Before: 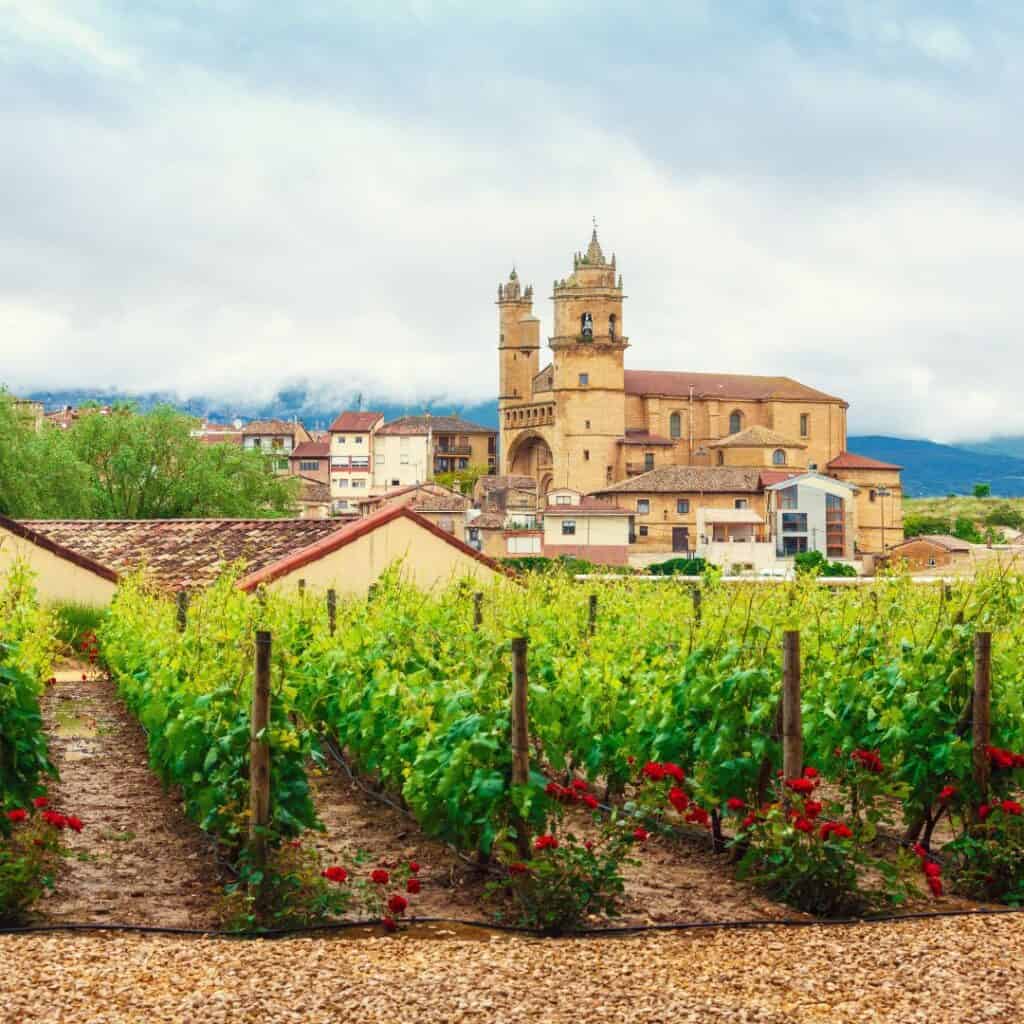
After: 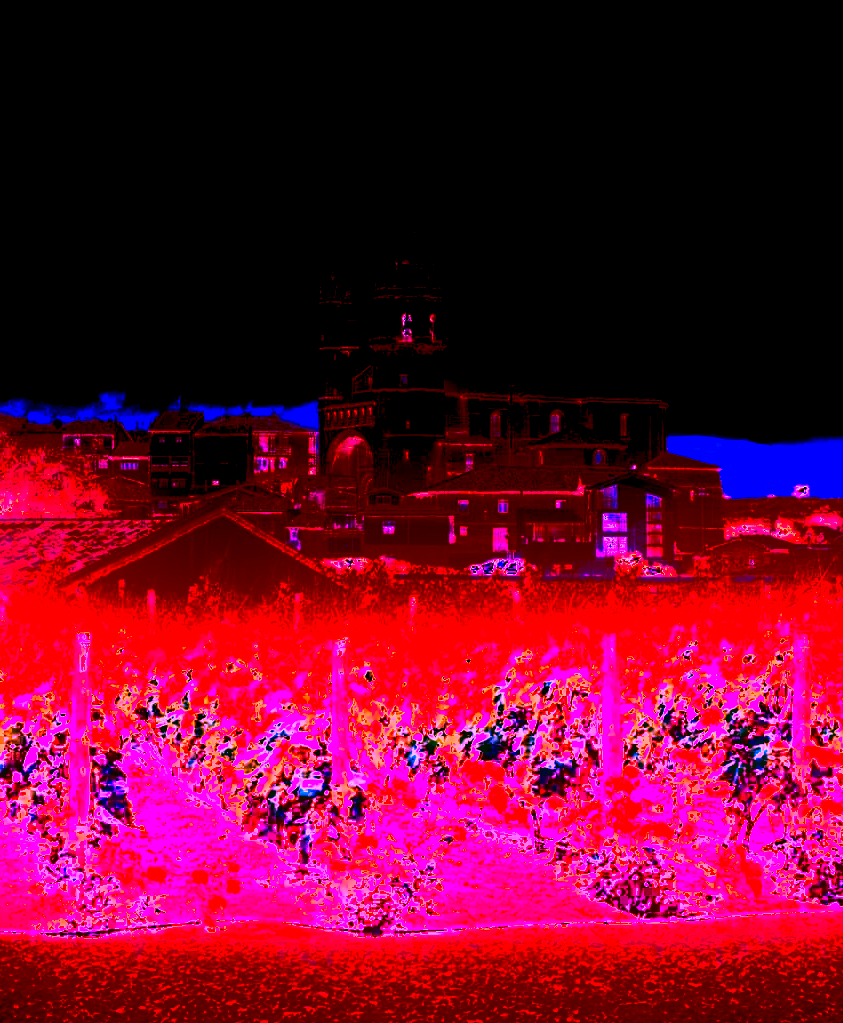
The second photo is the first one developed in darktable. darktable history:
shadows and highlights: shadows 37.27, highlights -28.18, soften with gaussian
local contrast: highlights 100%, shadows 100%, detail 120%, midtone range 0.2
crop: left 17.582%, bottom 0.031%
white balance: red 8, blue 8
haze removal: strength 0.29, distance 0.25, compatibility mode true, adaptive false
grain: on, module defaults
contrast equalizer: y [[0.5 ×4, 0.525, 0.667], [0.5 ×6], [0.5 ×6], [0 ×4, 0.042, 0], [0, 0, 0.004, 0.1, 0.191, 0.131]]
exposure: black level correction 0, exposure 1.1 EV, compensate highlight preservation false
